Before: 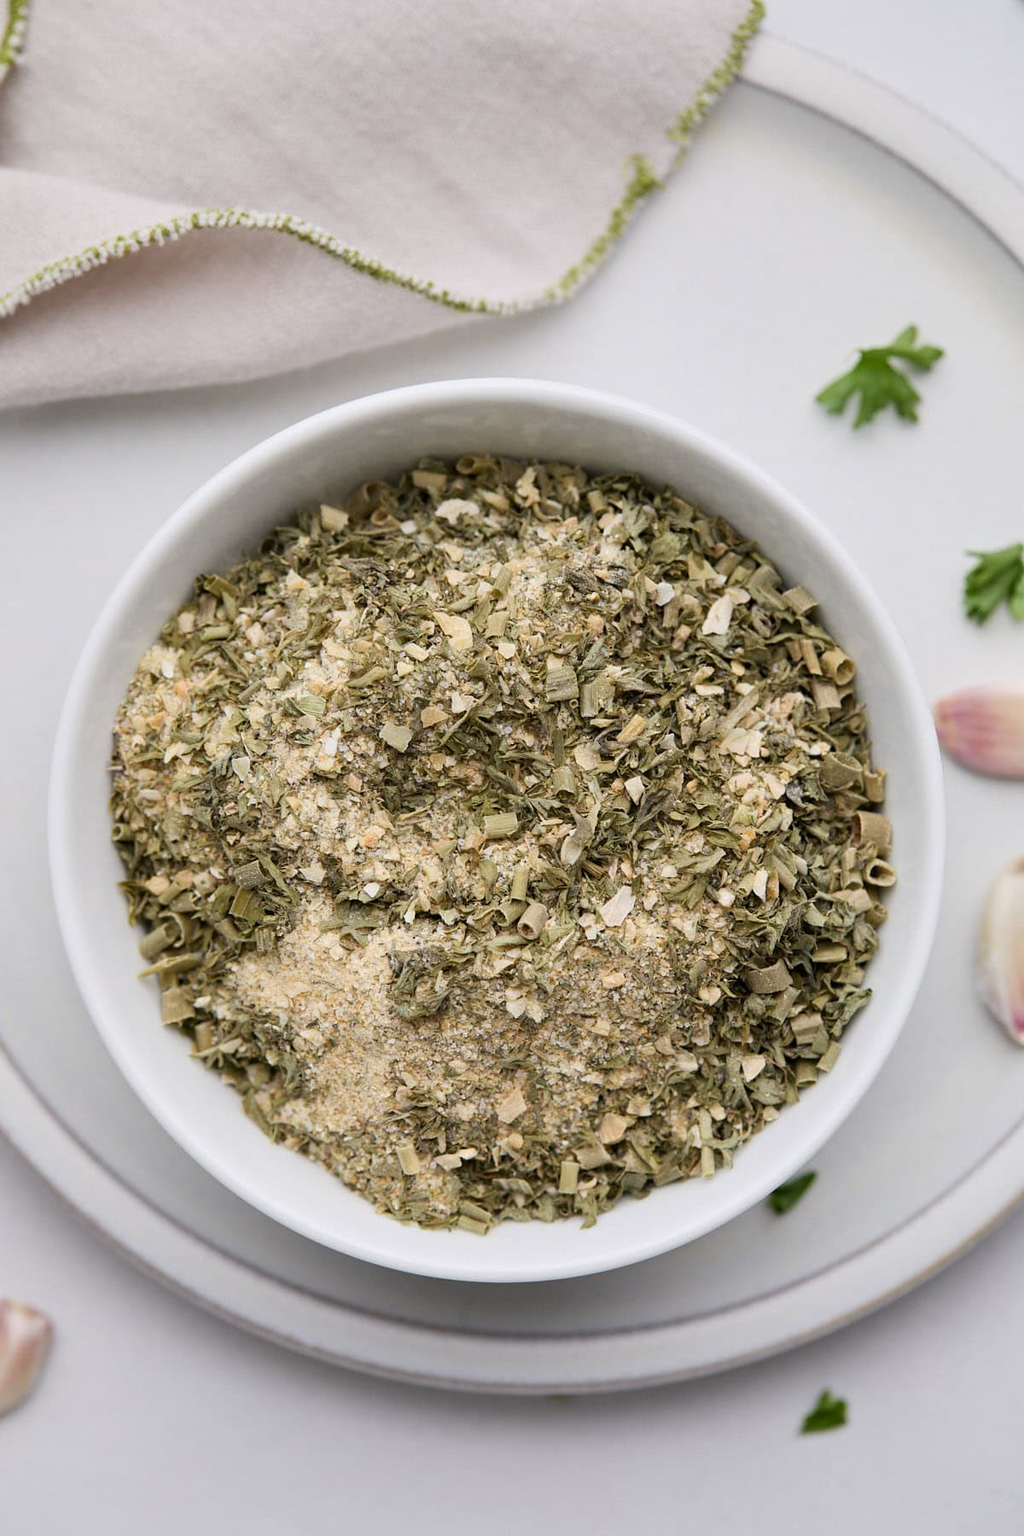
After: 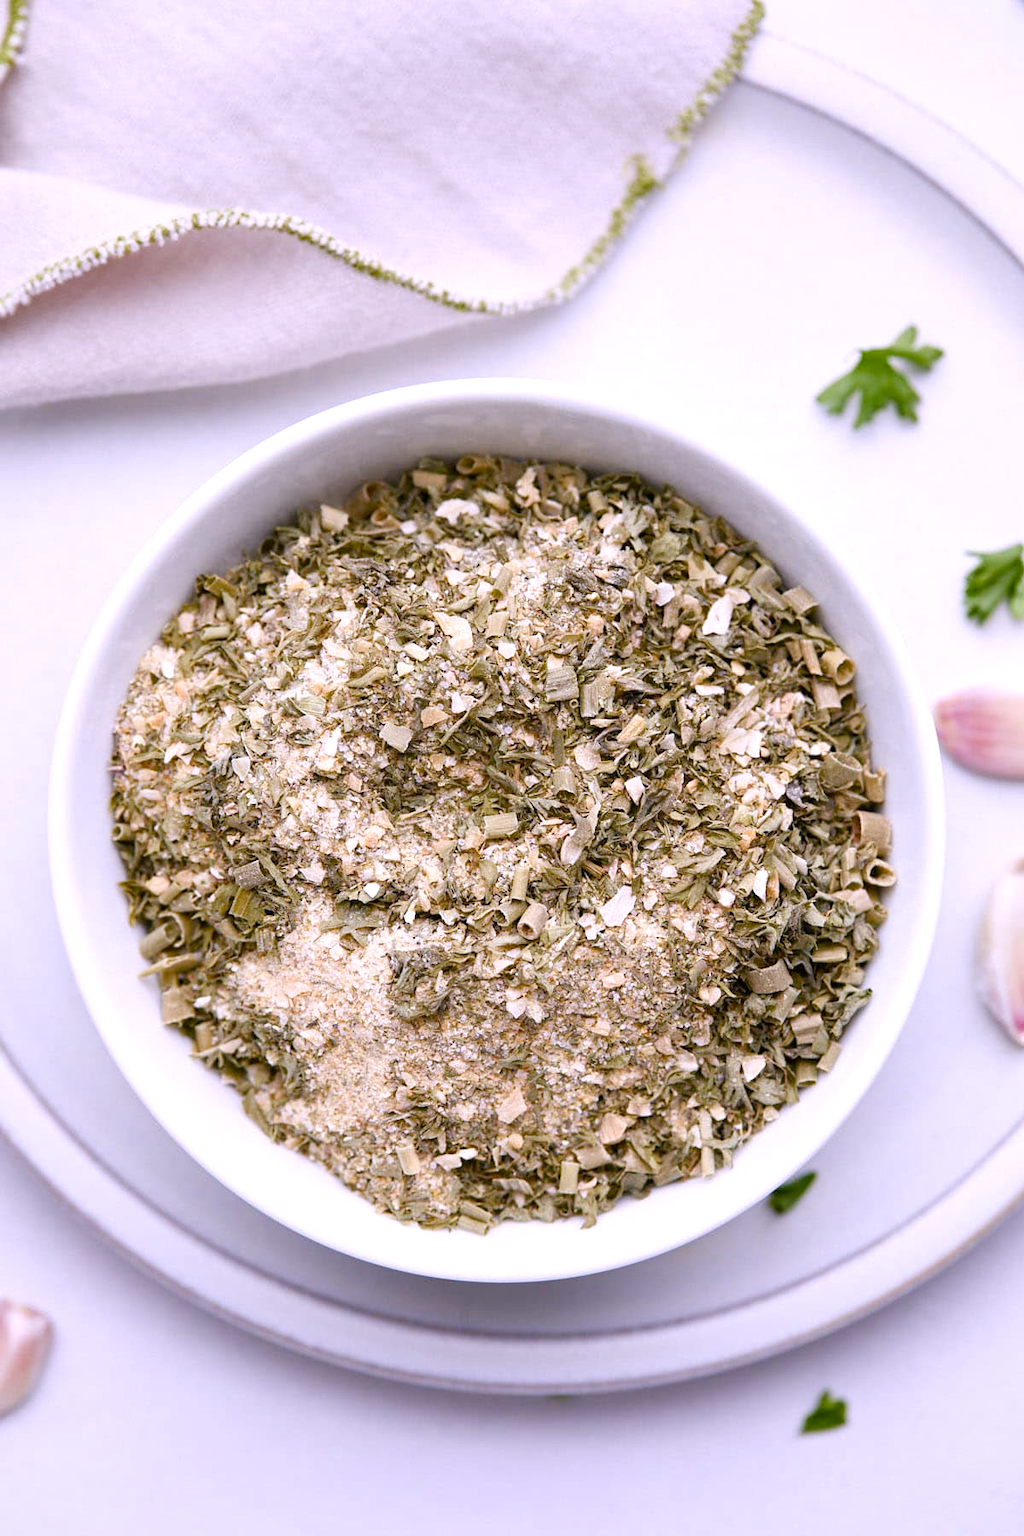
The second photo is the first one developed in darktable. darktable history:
color balance rgb: perceptual saturation grading › global saturation 20%, perceptual saturation grading › highlights -50%, perceptual saturation grading › shadows 30%, perceptual brilliance grading › global brilliance 10%, perceptual brilliance grading › shadows 15%
white balance: red 1.042, blue 1.17
